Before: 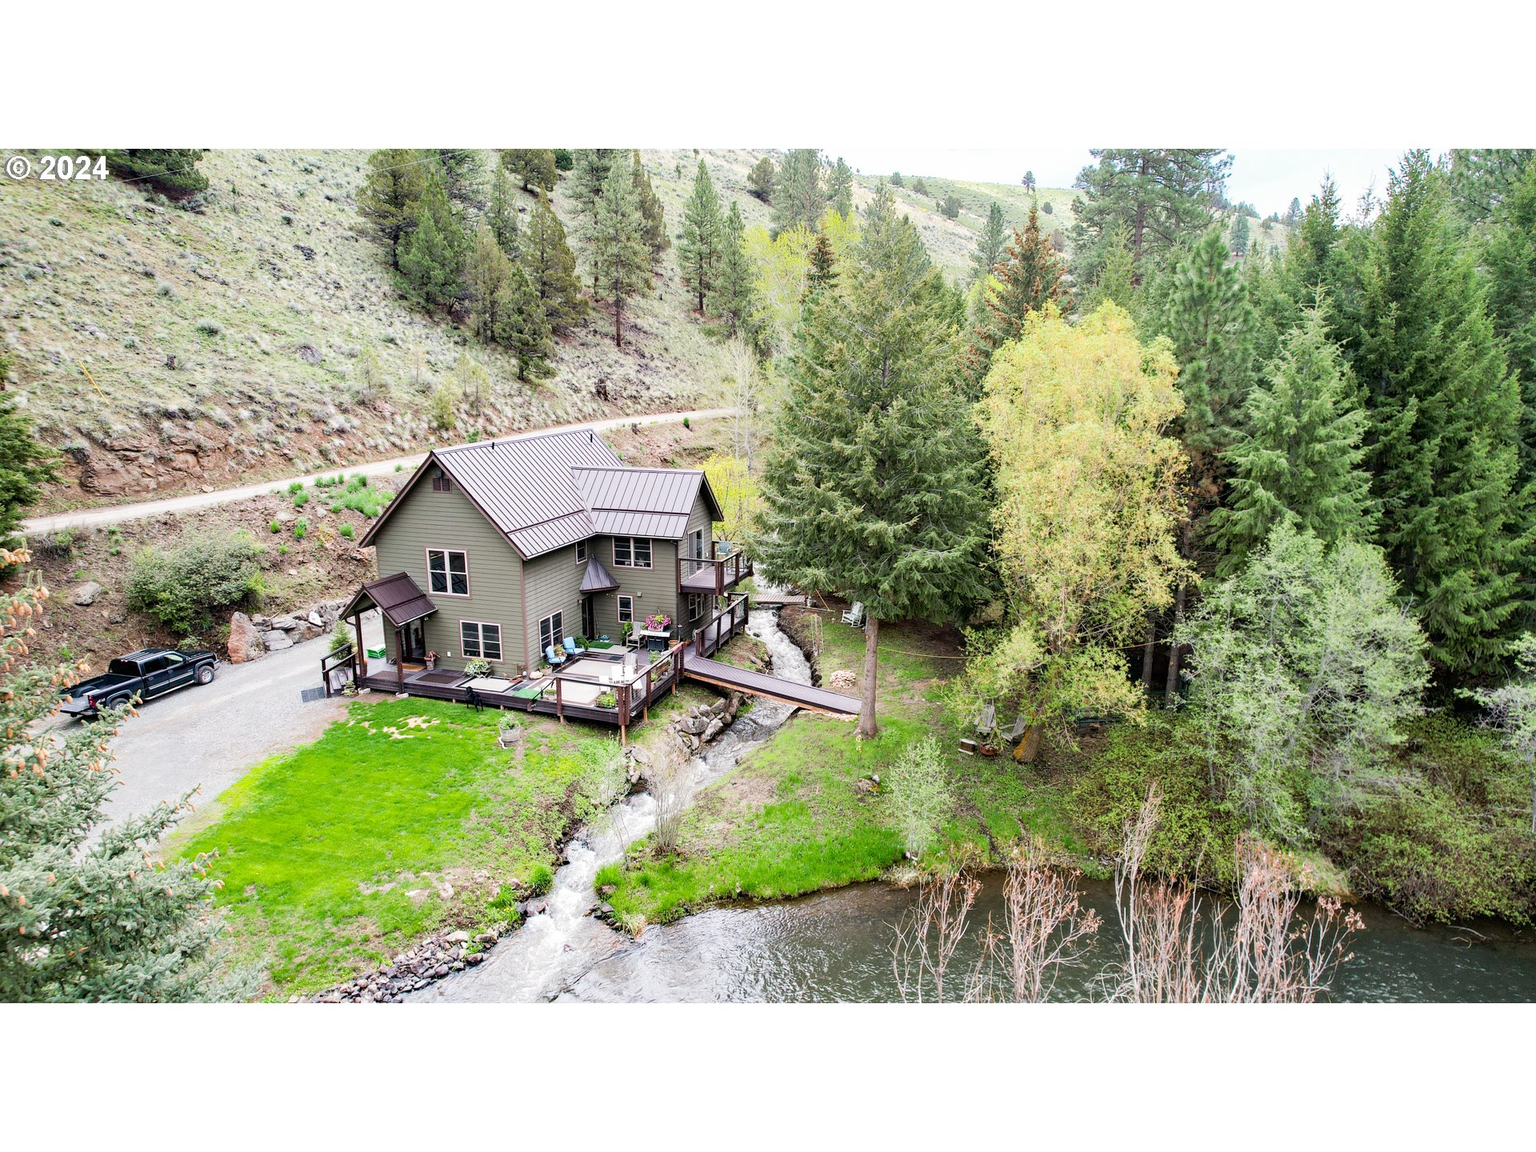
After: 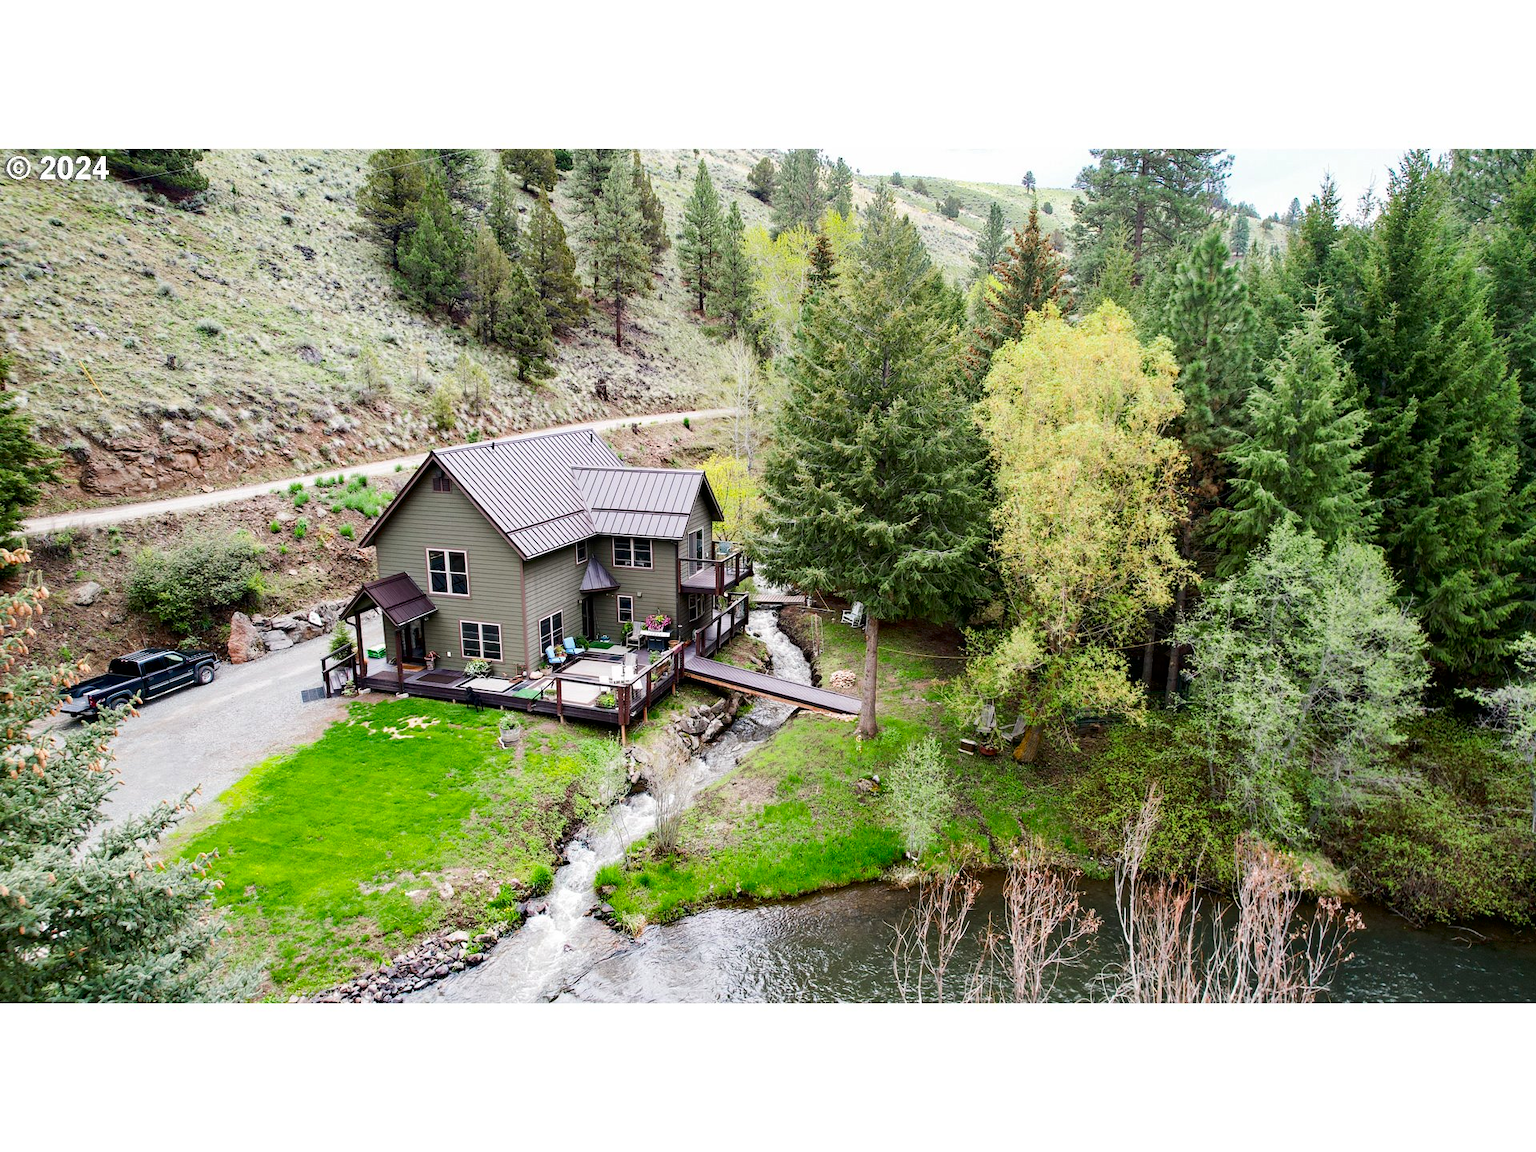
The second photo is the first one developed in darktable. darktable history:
contrast brightness saturation: contrast 0.067, brightness -0.153, saturation 0.113
